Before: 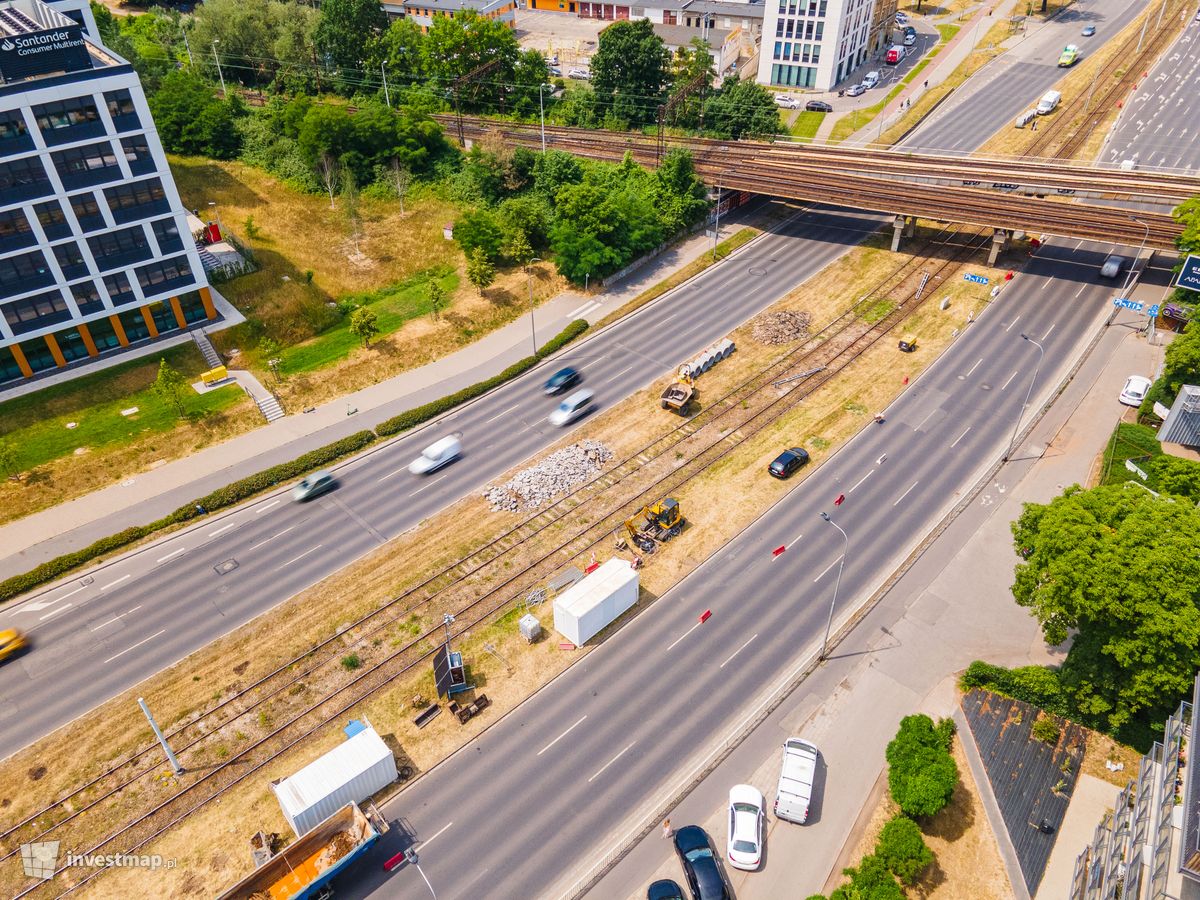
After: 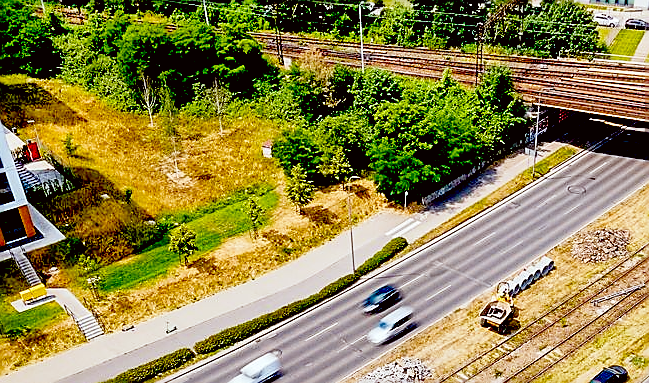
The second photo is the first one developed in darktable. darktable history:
crop: left 15.162%, top 9.128%, right 30.684%, bottom 48.213%
color correction: highlights a* -2.97, highlights b* -2.73, shadows a* 2.41, shadows b* 2.7
shadows and highlights: shadows 59.68, highlights -60.49, soften with gaussian
base curve: curves: ch0 [(0, 0) (0.204, 0.334) (0.55, 0.733) (1, 1)], exposure shift 0.01, preserve colors none
exposure: black level correction 0.055, exposure -0.036 EV, compensate exposure bias true, compensate highlight preservation false
sharpen: radius 1.358, amount 1.242, threshold 0.732
